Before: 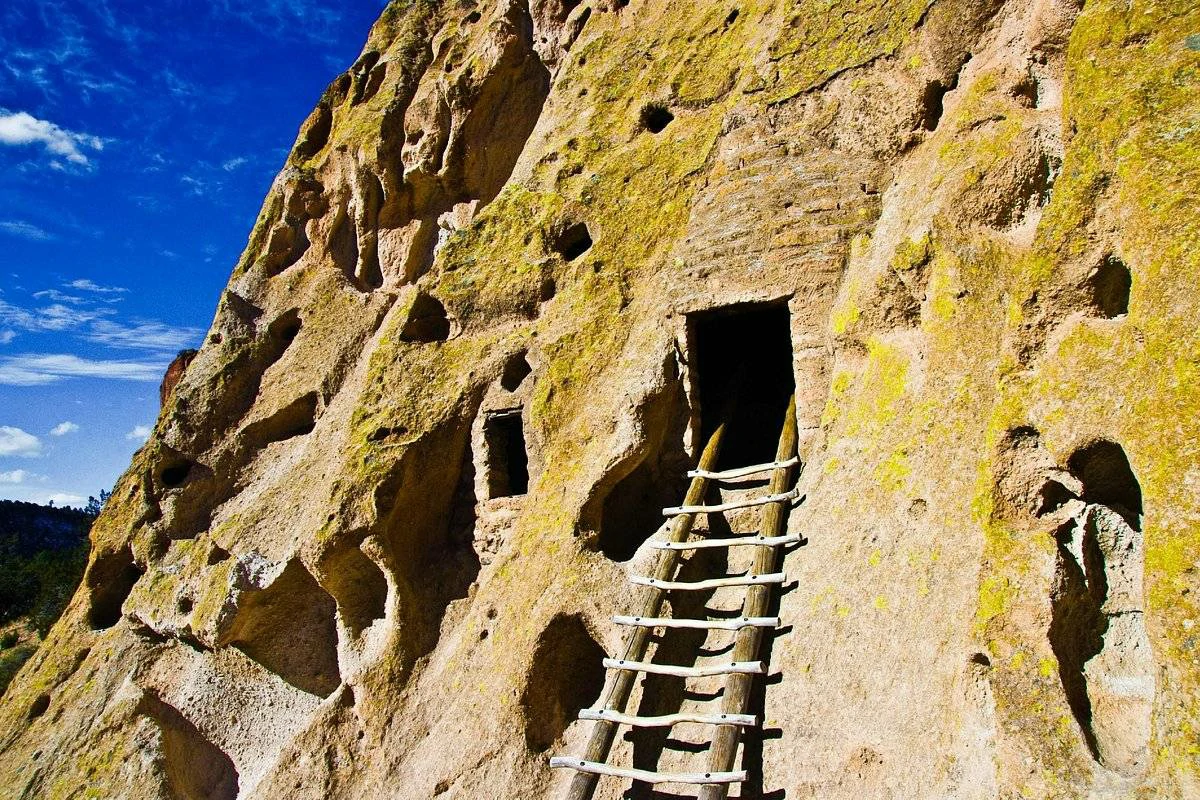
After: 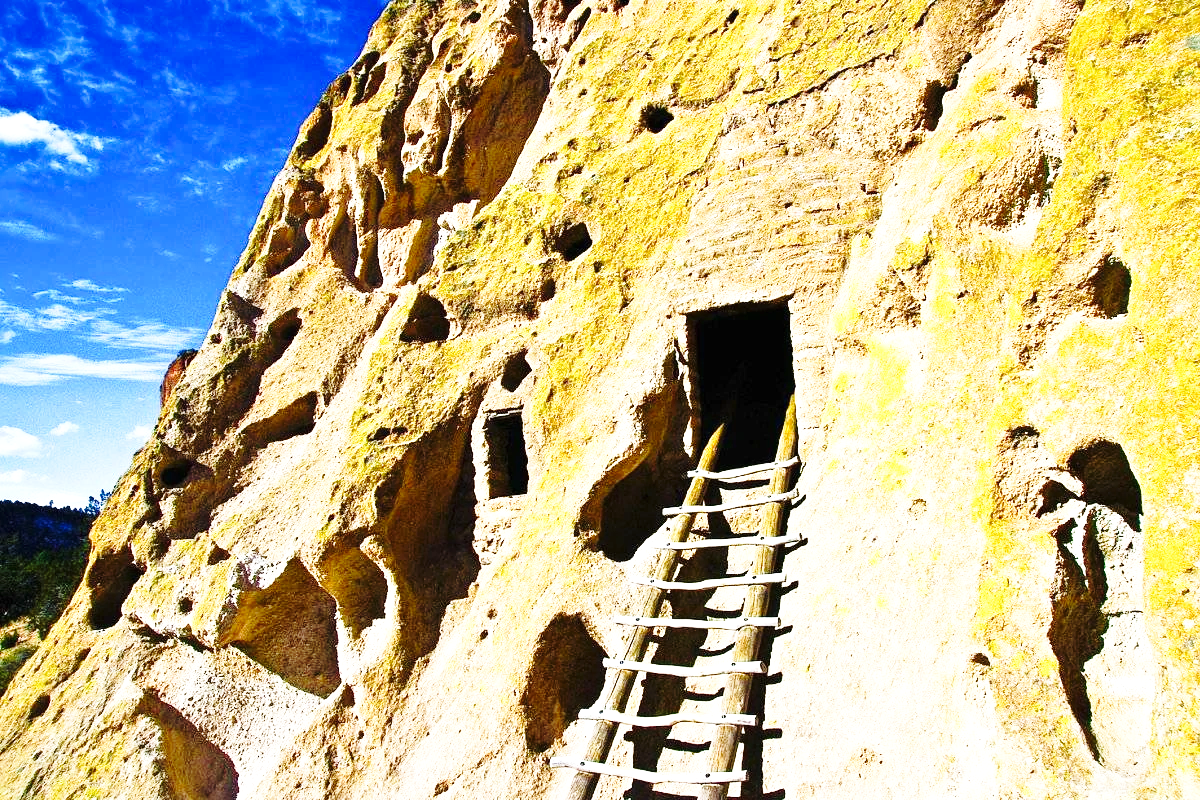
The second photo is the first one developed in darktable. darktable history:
exposure: black level correction 0, exposure 0.695 EV, compensate highlight preservation false
base curve: curves: ch0 [(0, 0) (0.028, 0.03) (0.121, 0.232) (0.46, 0.748) (0.859, 0.968) (1, 1)], preserve colors none
